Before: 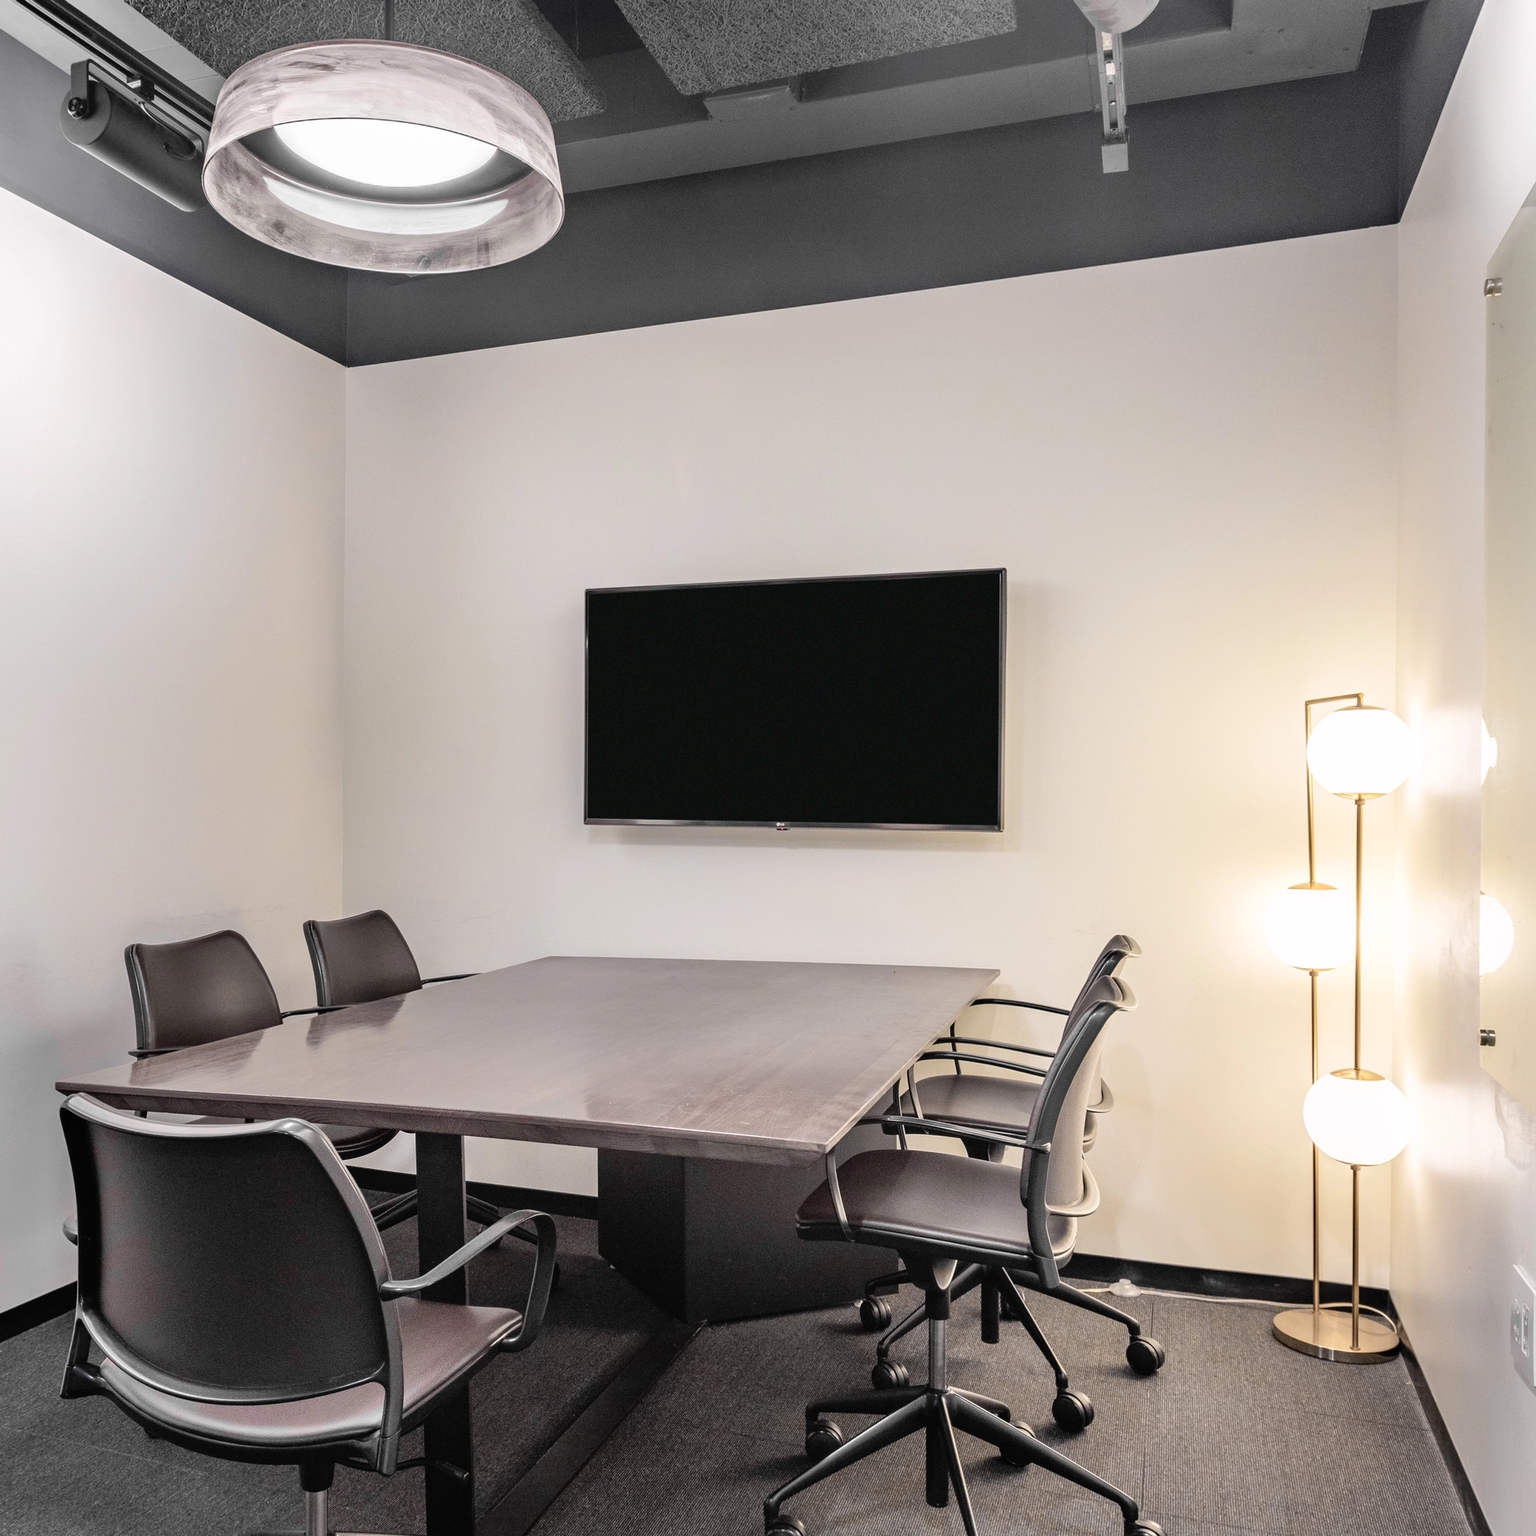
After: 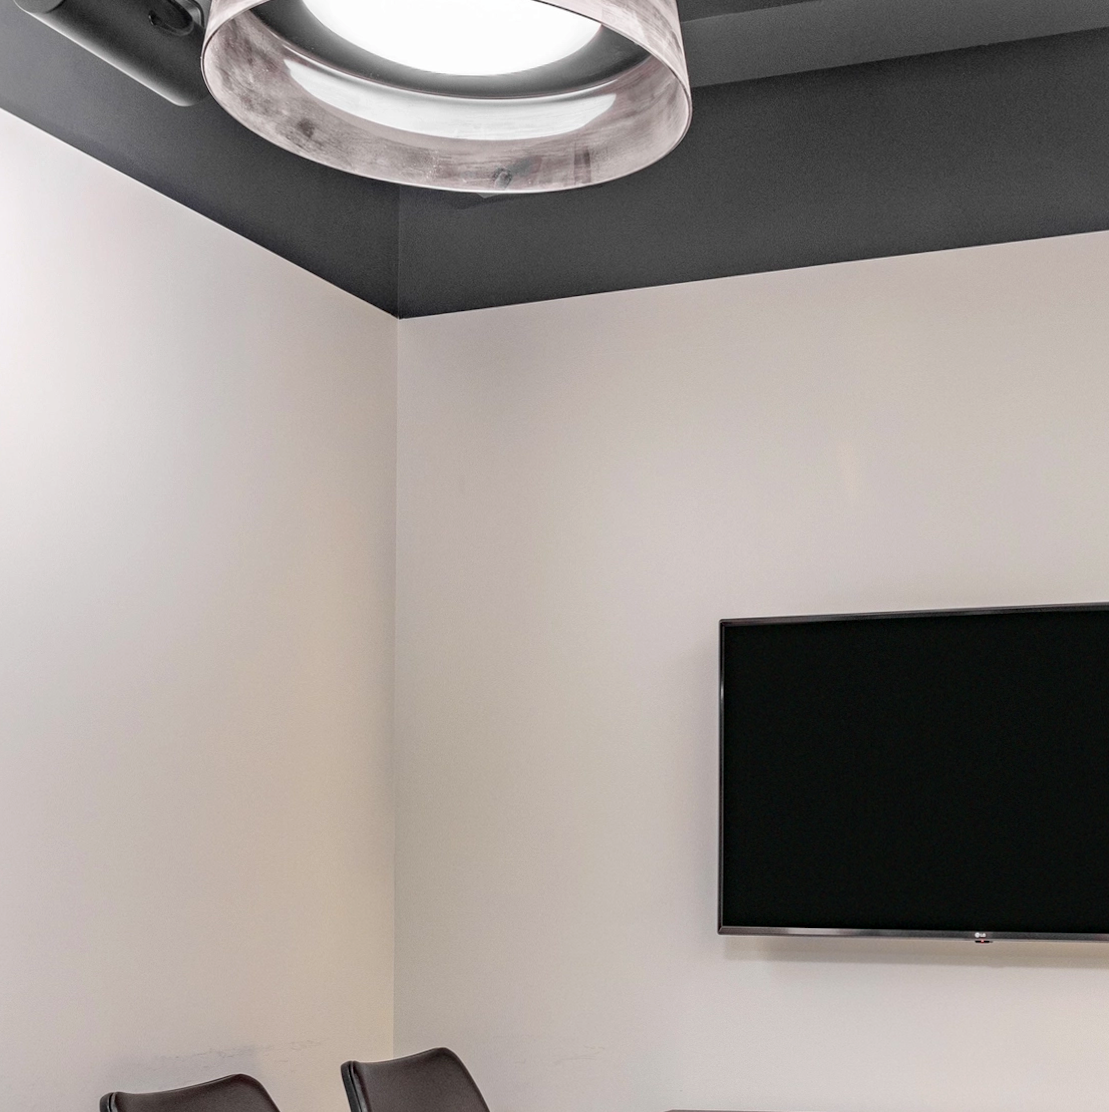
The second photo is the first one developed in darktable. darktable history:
haze removal: compatibility mode true, adaptive false
rotate and perspective: rotation 0.174°, lens shift (vertical) 0.013, lens shift (horizontal) 0.019, shear 0.001, automatic cropping original format, crop left 0.007, crop right 0.991, crop top 0.016, crop bottom 0.997
crop and rotate: left 3.047%, top 7.509%, right 42.236%, bottom 37.598%
